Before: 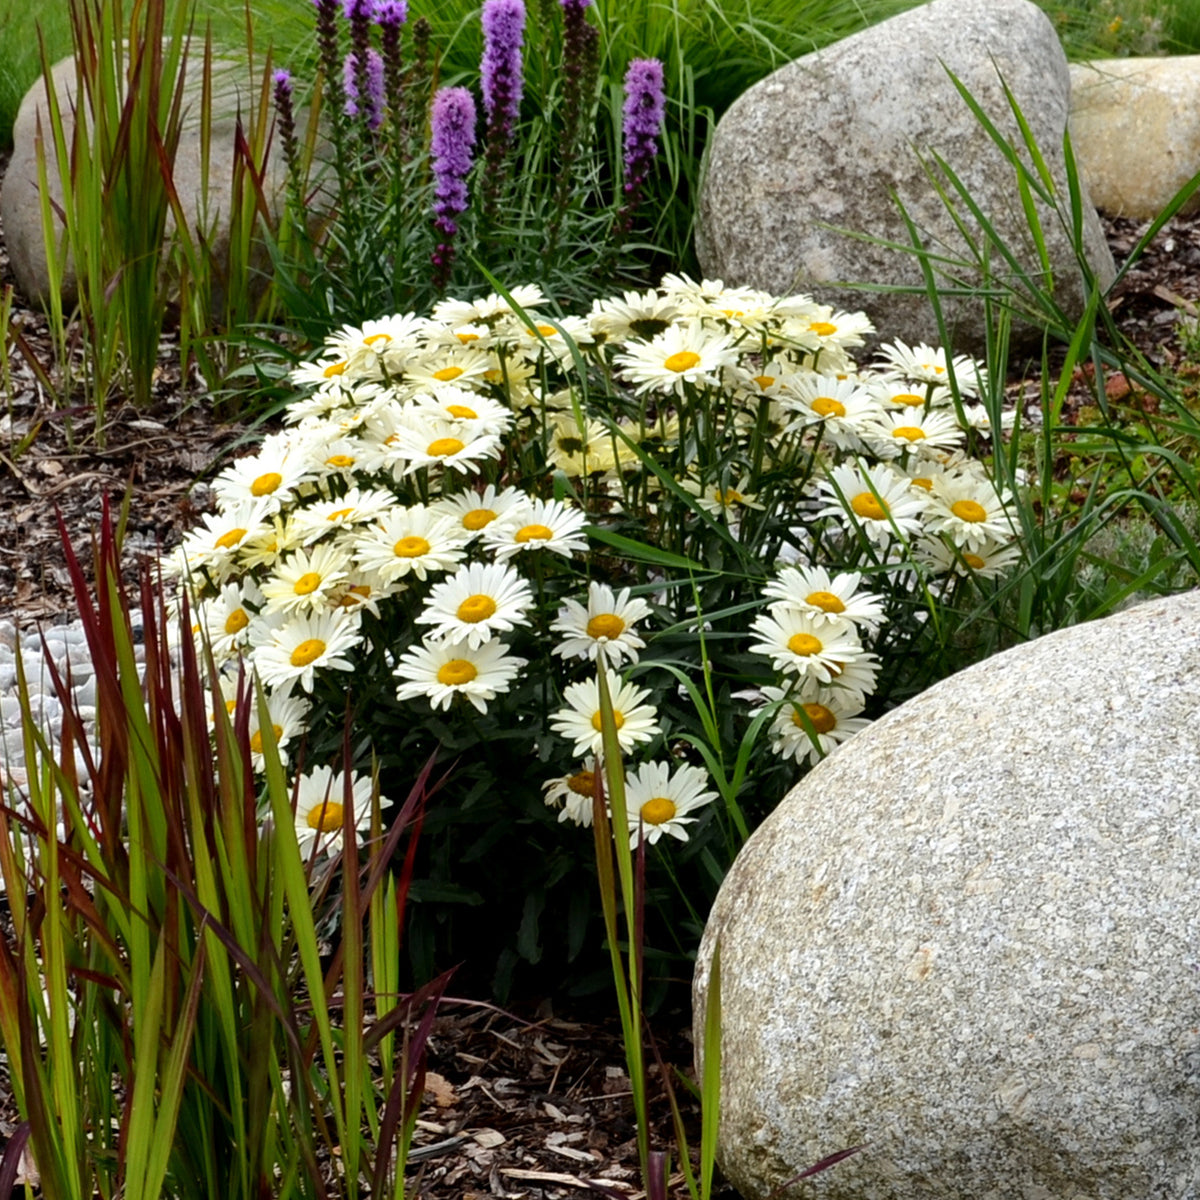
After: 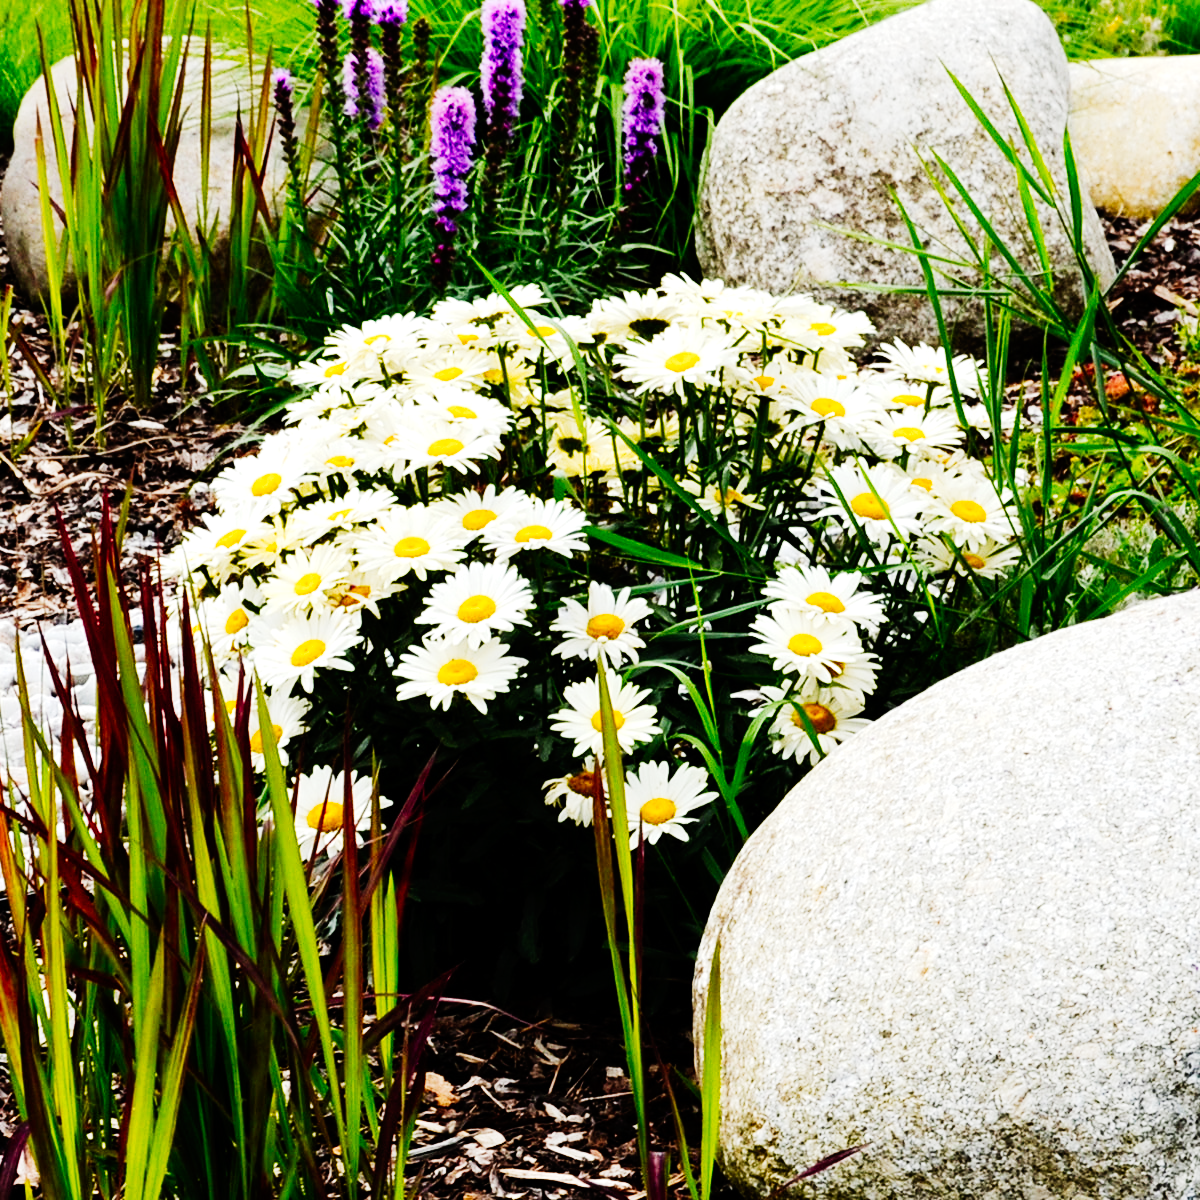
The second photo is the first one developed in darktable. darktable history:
tone curve: curves: ch0 [(0, 0) (0.16, 0.055) (0.506, 0.762) (1, 1.024)], preserve colors none
